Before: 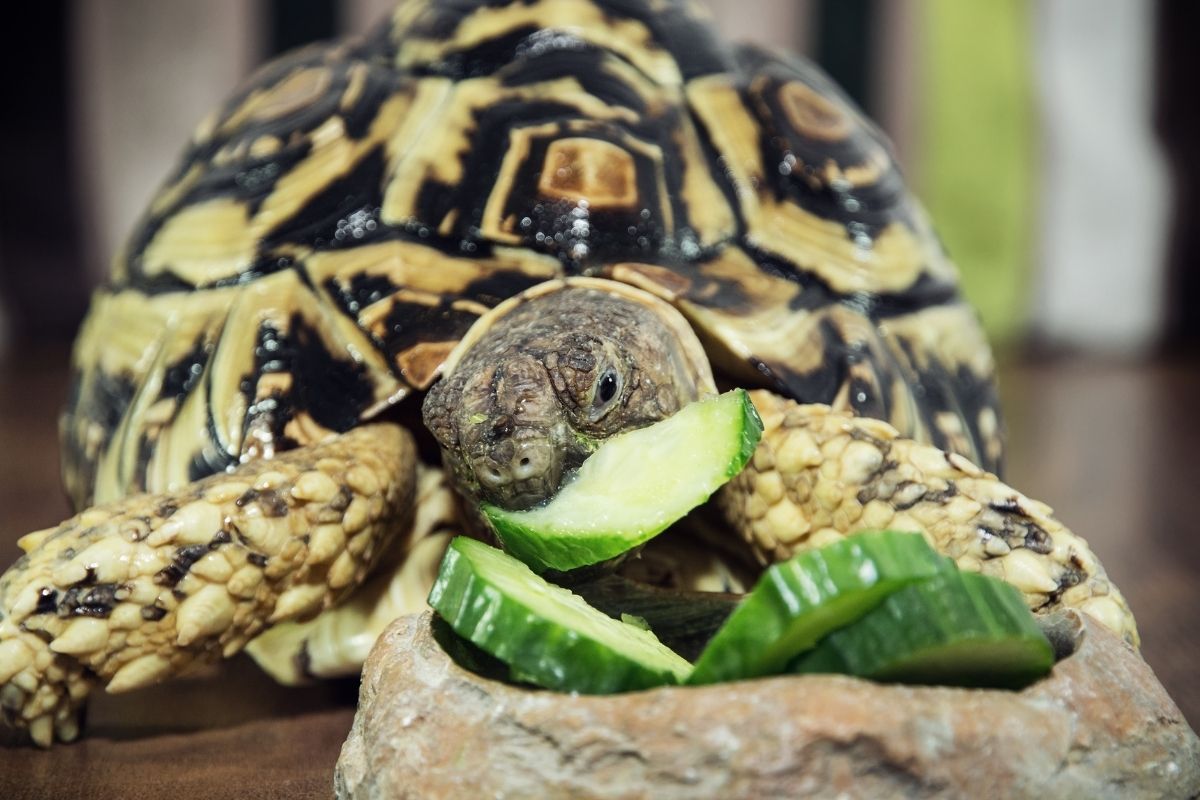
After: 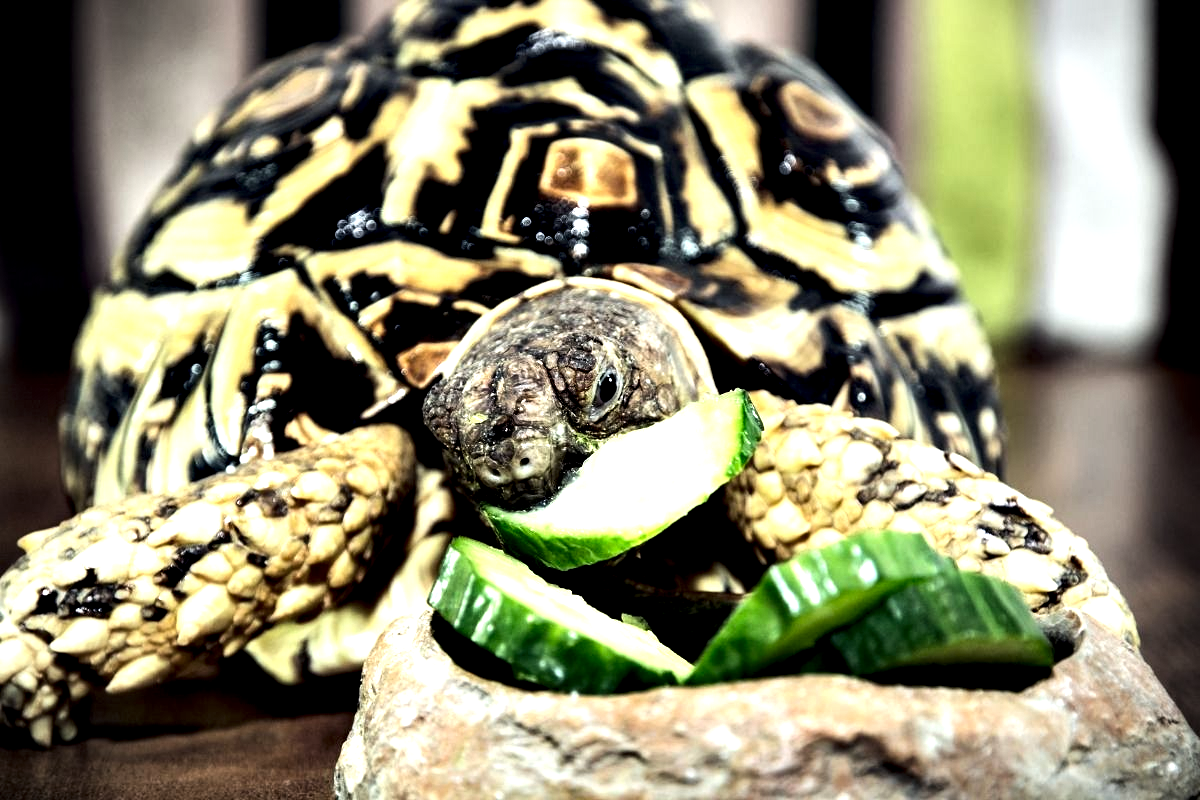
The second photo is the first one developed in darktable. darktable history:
vignetting: fall-off radius 81.09%, saturation -0.64
contrast equalizer: octaves 7, y [[0.6 ×6], [0.55 ×6], [0 ×6], [0 ×6], [0 ×6]]
tone equalizer: -8 EV -0.726 EV, -7 EV -0.7 EV, -6 EV -0.639 EV, -5 EV -0.382 EV, -3 EV 0.387 EV, -2 EV 0.6 EV, -1 EV 0.675 EV, +0 EV 0.746 EV, edges refinement/feathering 500, mask exposure compensation -1.57 EV, preserve details no
